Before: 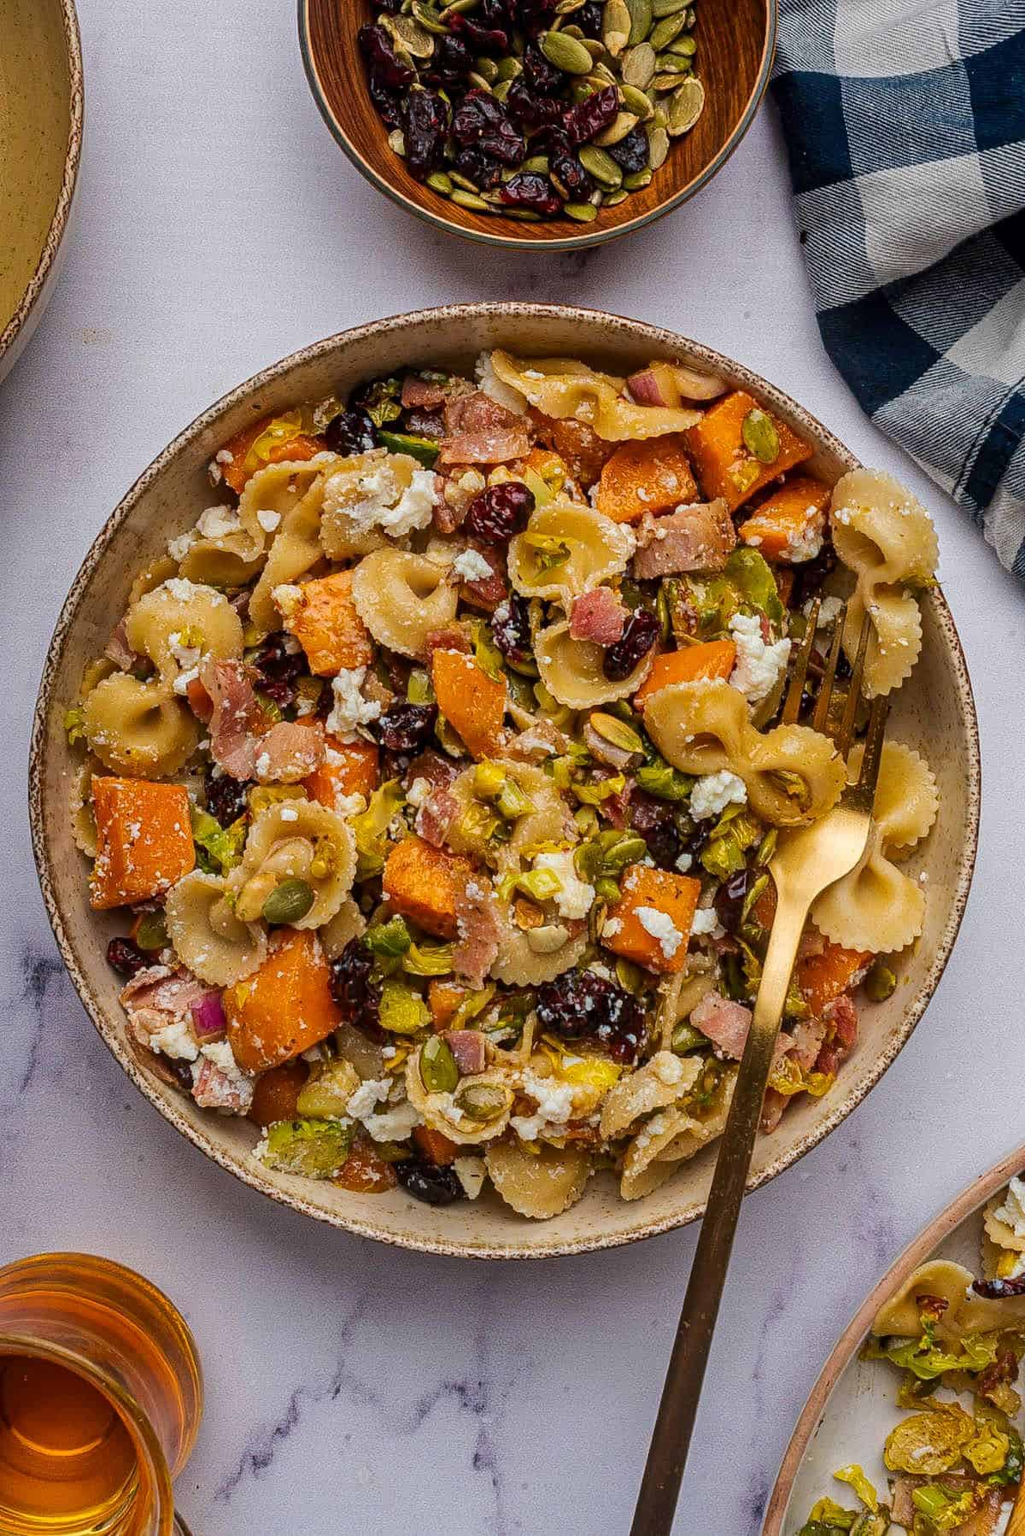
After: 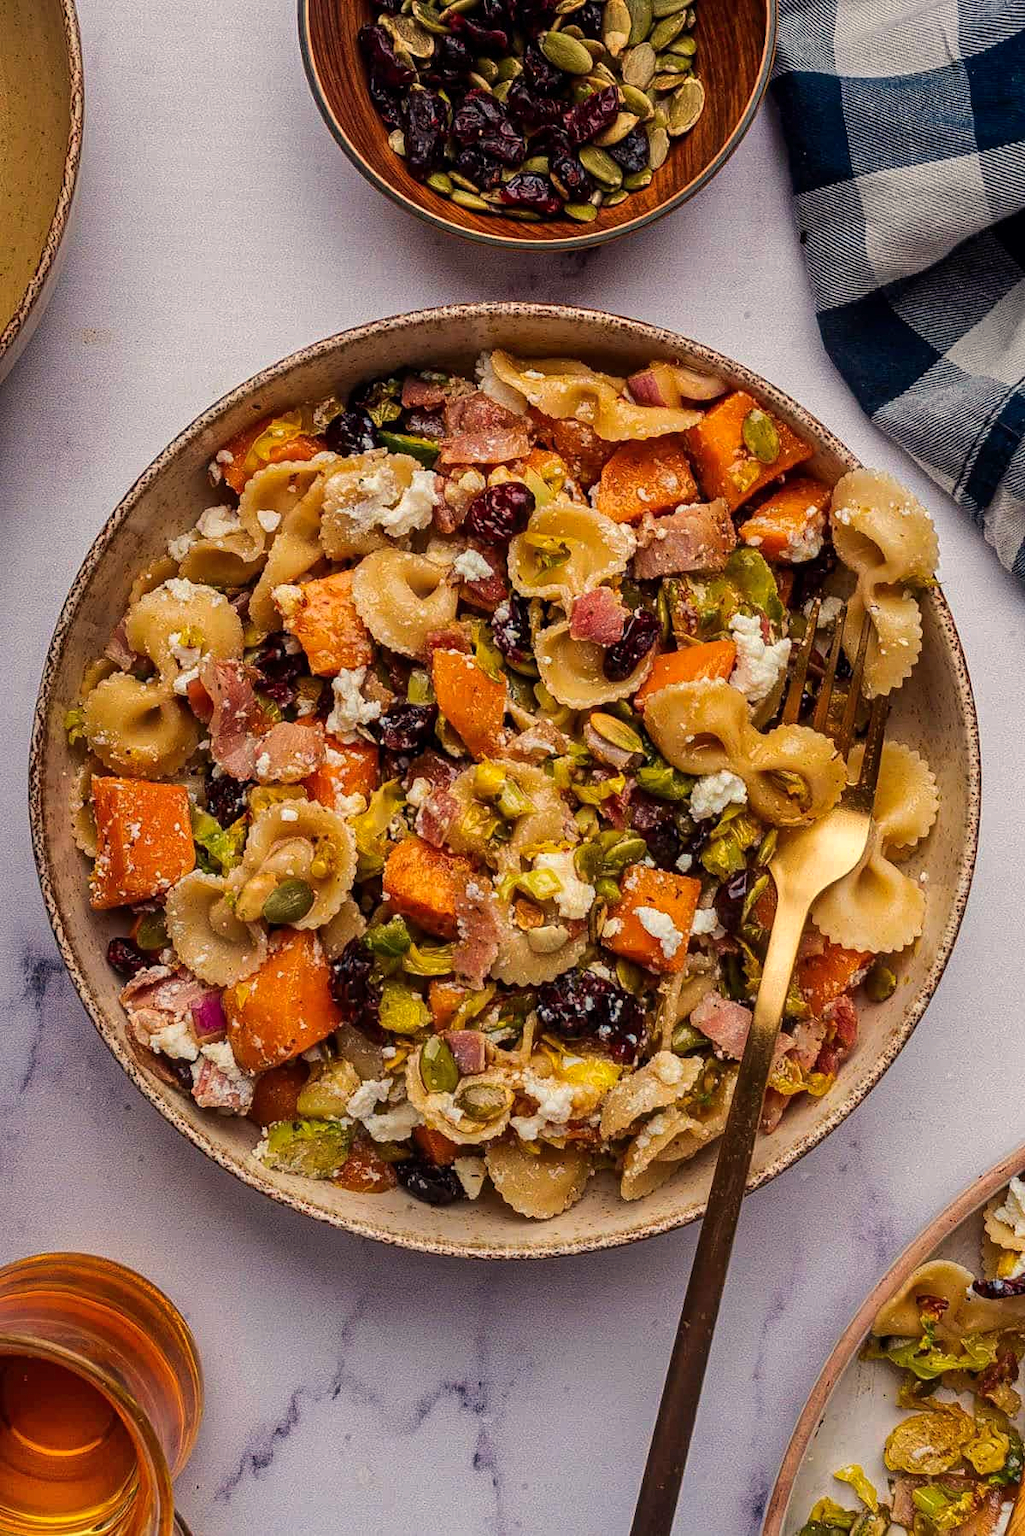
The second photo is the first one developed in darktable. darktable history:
white balance: red 1.045, blue 0.932
color balance: gamma [0.9, 0.988, 0.975, 1.025], gain [1.05, 1, 1, 1]
